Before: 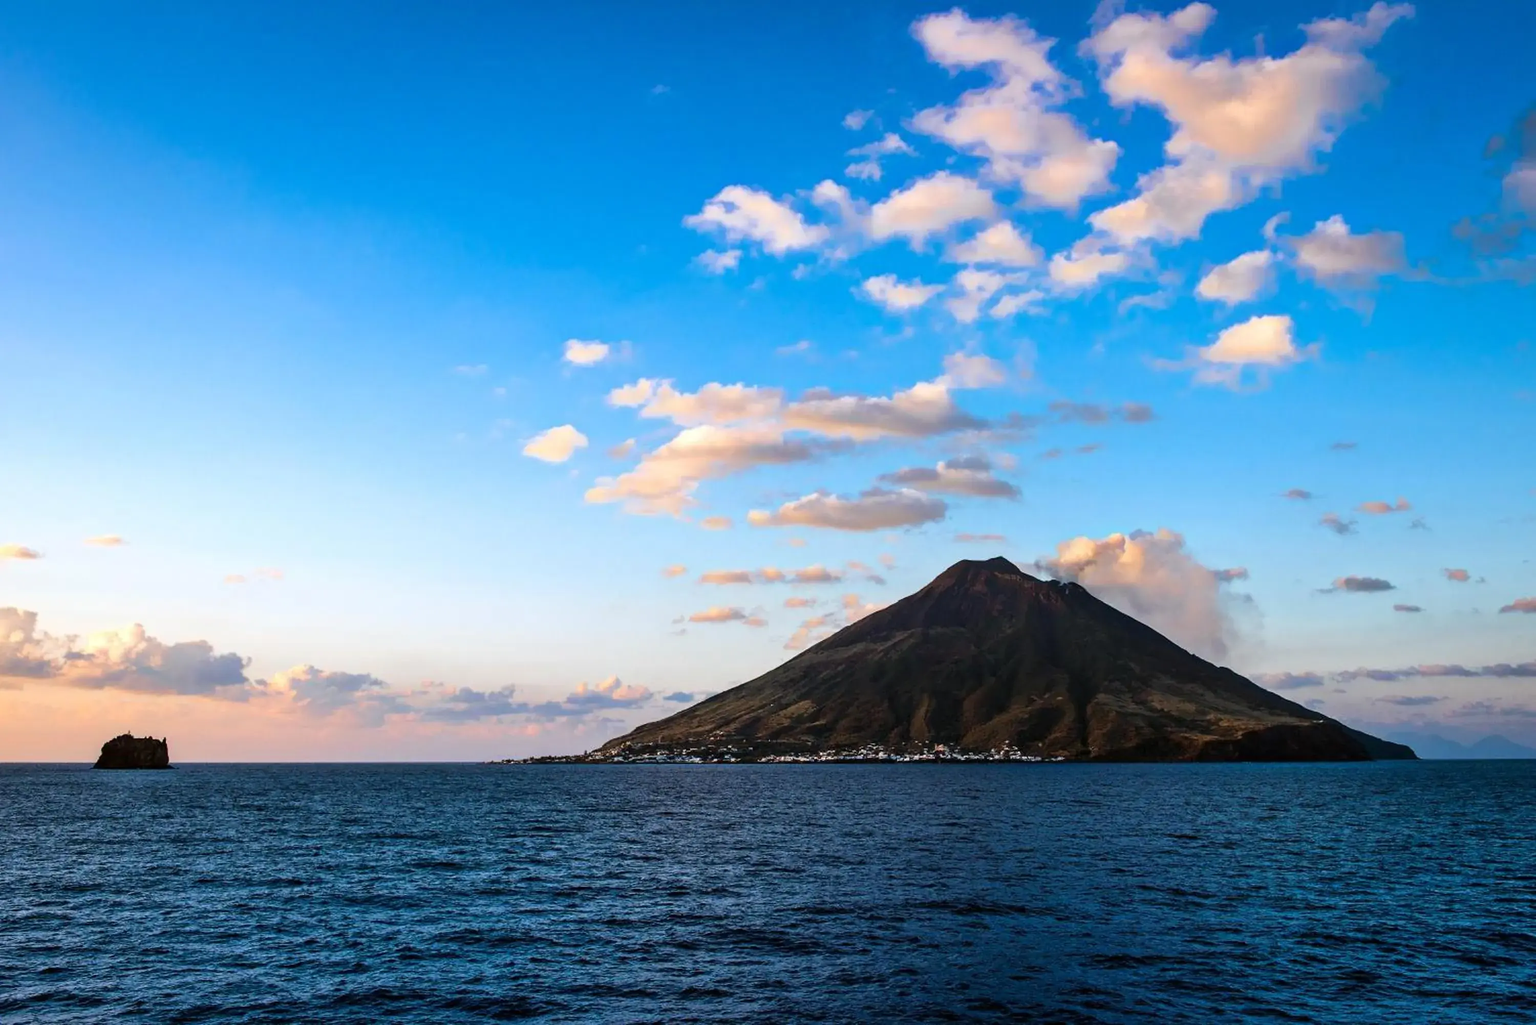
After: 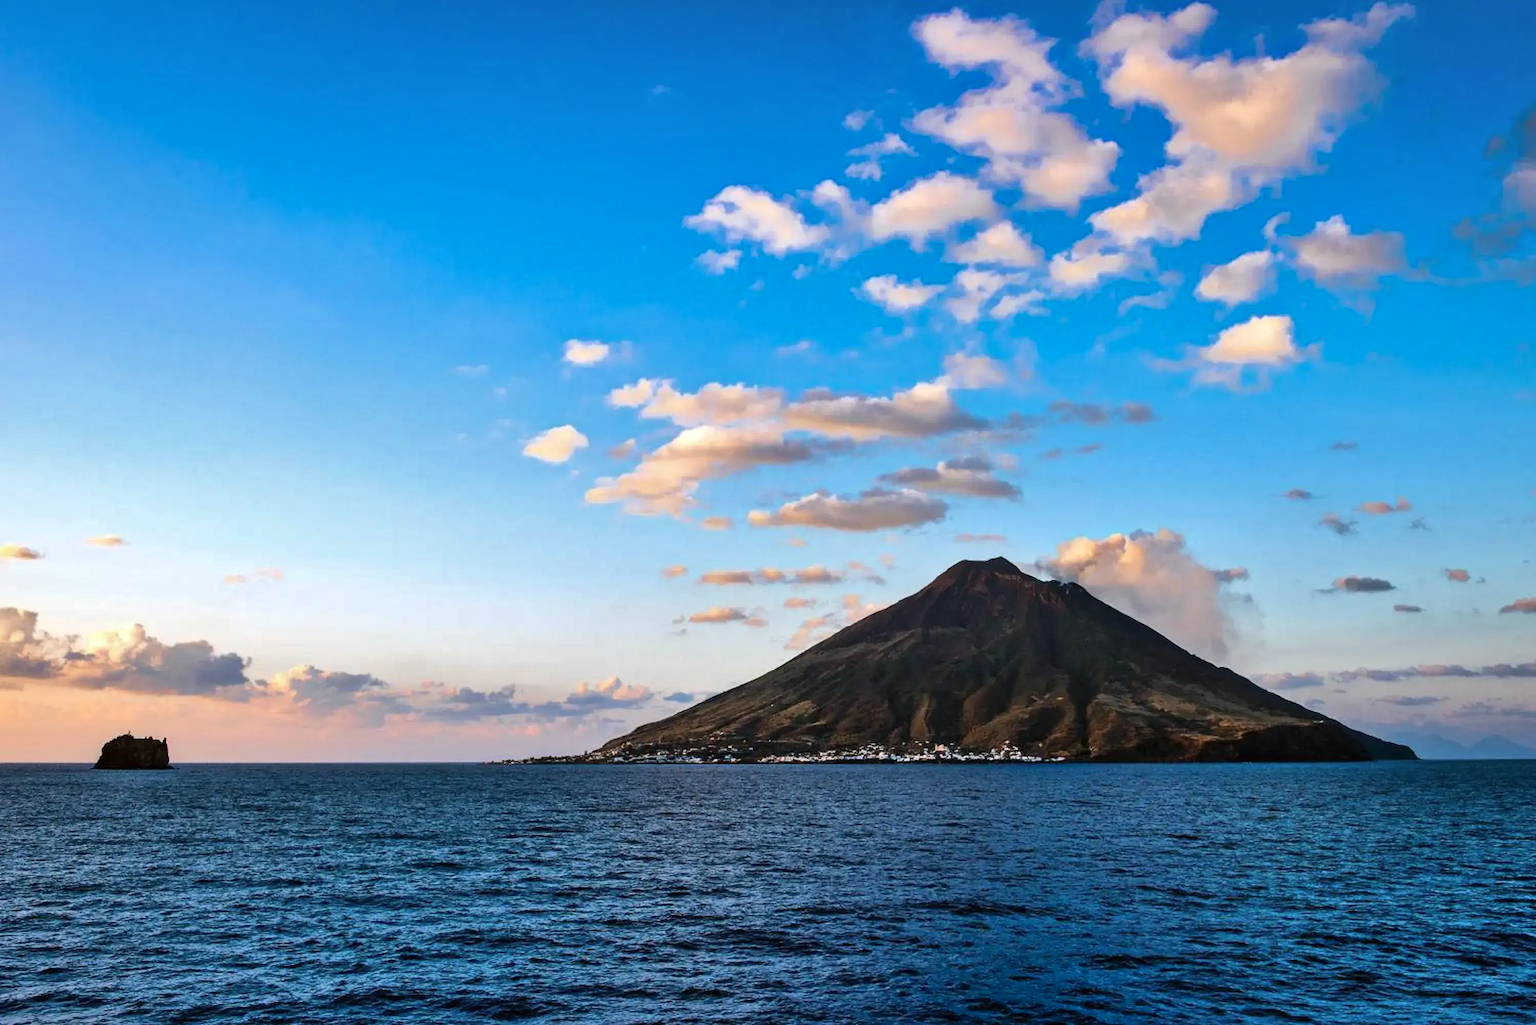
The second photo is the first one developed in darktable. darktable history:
shadows and highlights: white point adjustment 0.93, soften with gaussian
